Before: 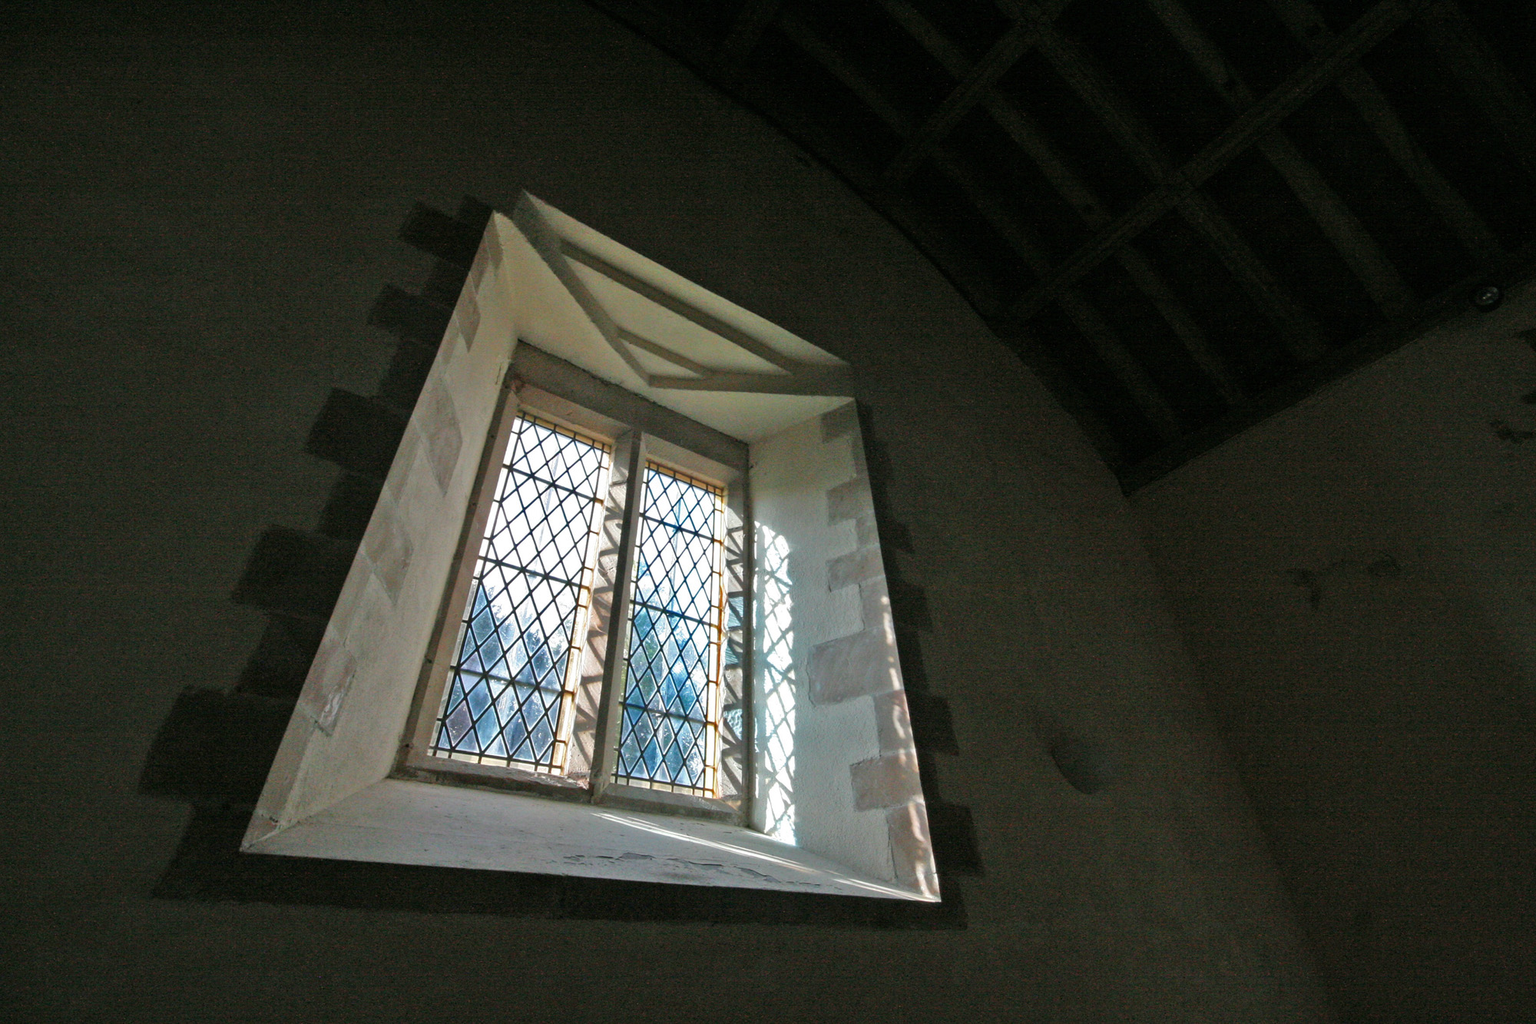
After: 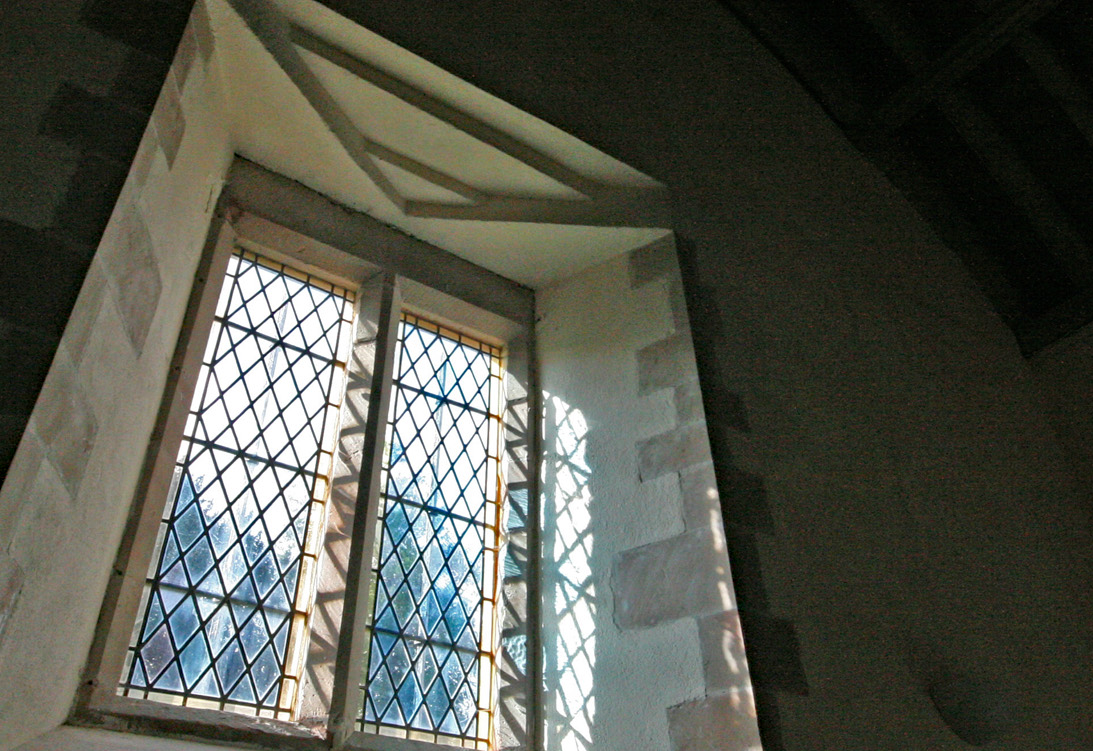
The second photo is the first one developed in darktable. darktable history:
haze removal: compatibility mode true, adaptive false
crop and rotate: left 22.033%, top 21.679%, right 23.269%, bottom 21.933%
